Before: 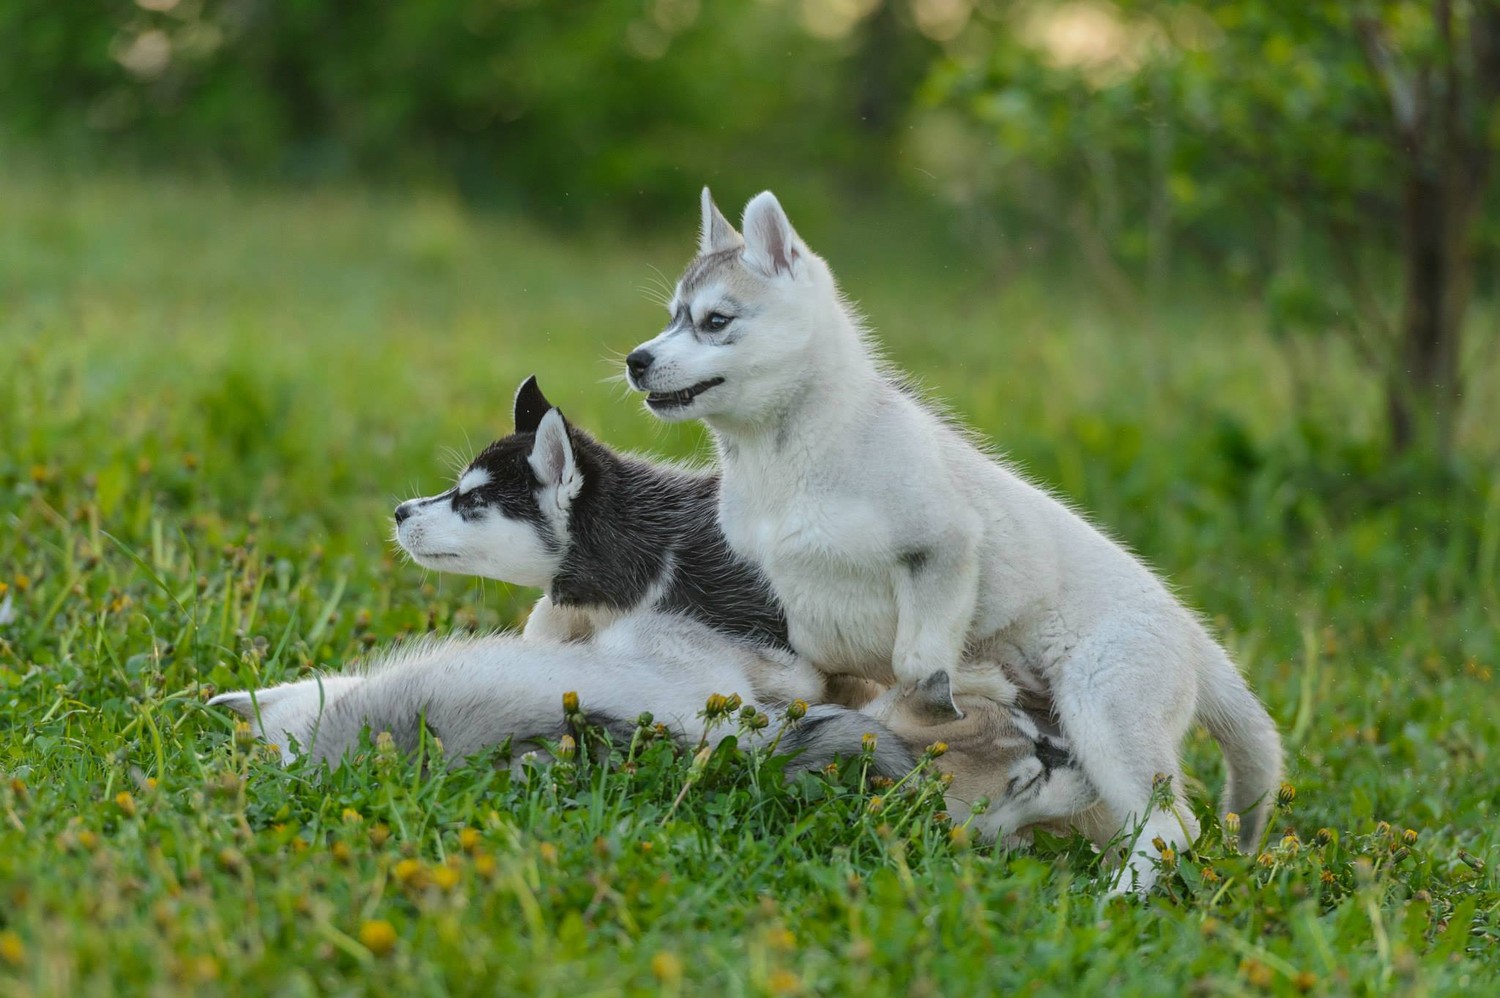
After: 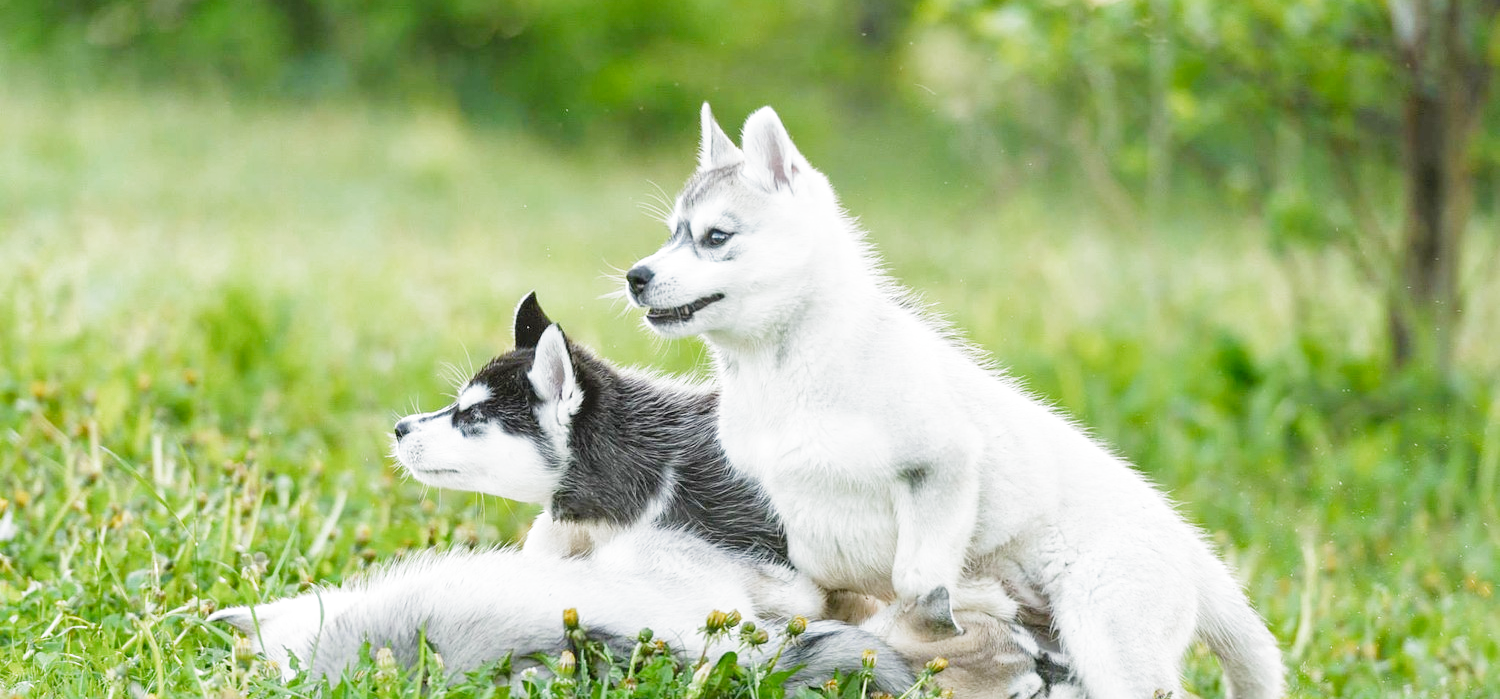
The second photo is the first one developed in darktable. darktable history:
exposure: exposure 1.479 EV, compensate highlight preservation false
crop and rotate: top 8.428%, bottom 21.518%
filmic rgb: black relative exposure -5.7 EV, white relative exposure 3.4 EV, hardness 3.66, preserve chrominance no, color science v4 (2020), contrast in shadows soft
contrast brightness saturation: contrast 0.055, brightness 0.068, saturation 0.012
